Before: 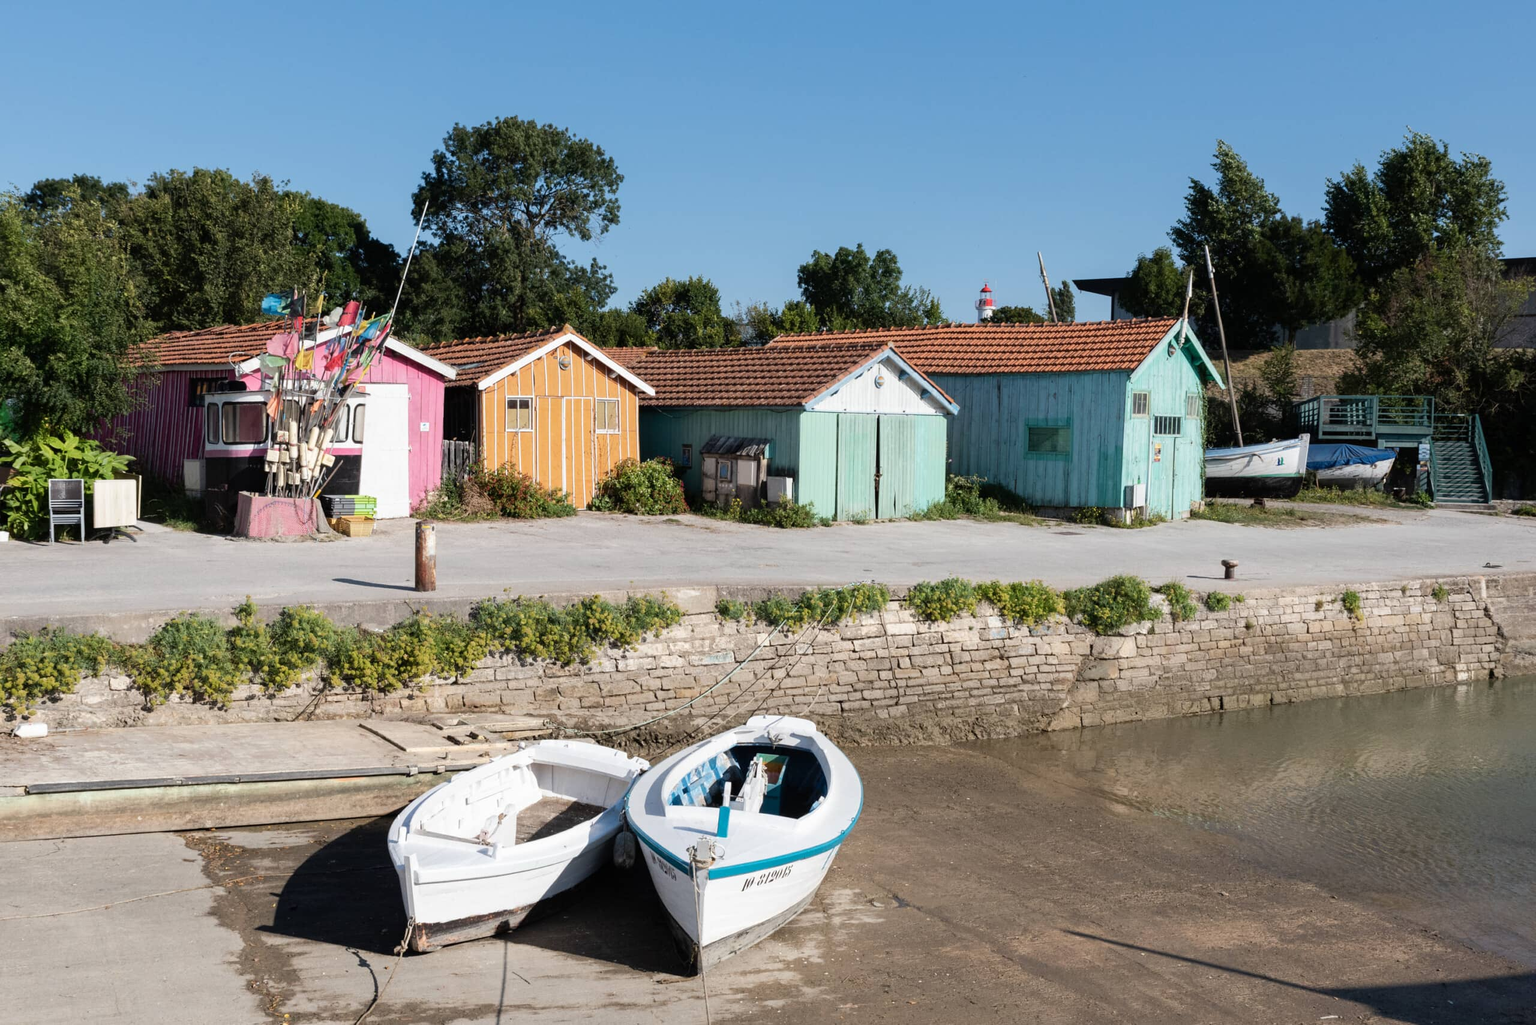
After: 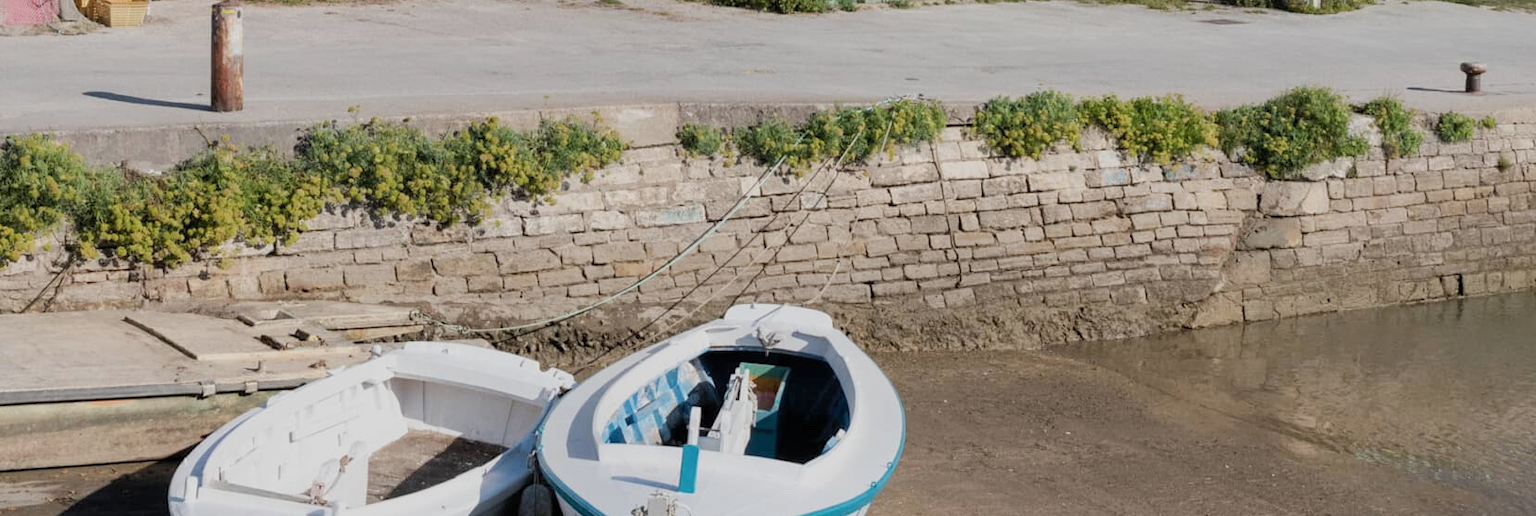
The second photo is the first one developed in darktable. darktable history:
levels: levels [0, 0.499, 1]
filmic rgb: black relative exposure -16 EV, white relative exposure 4.05 EV, threshold 3.06 EV, target black luminance 0%, hardness 7.58, latitude 72.9%, contrast 0.908, highlights saturation mix 10.36%, shadows ↔ highlights balance -0.38%, enable highlight reconstruction true
shadows and highlights: shadows 25.86, highlights -23.69
crop: left 18.187%, top 50.679%, right 17.251%, bottom 16.837%
